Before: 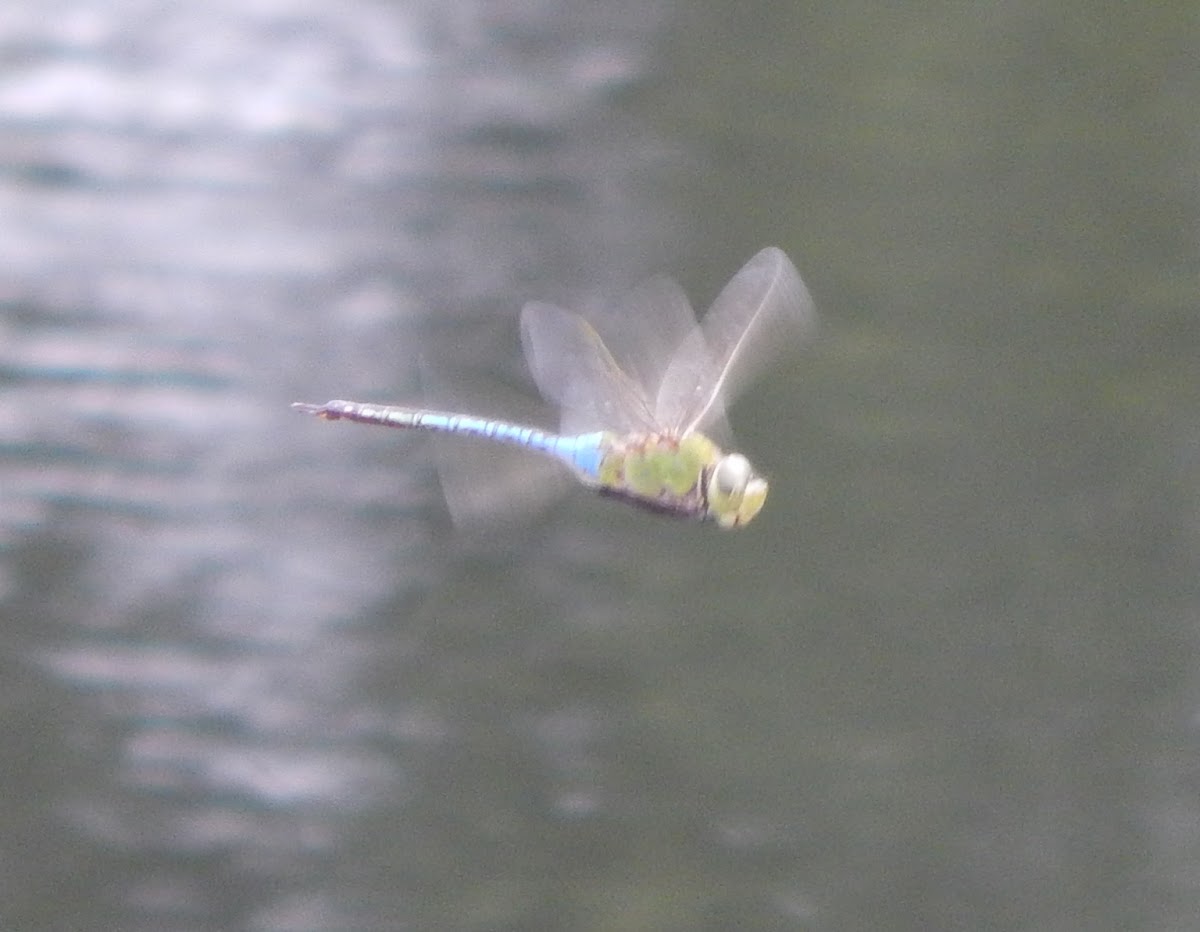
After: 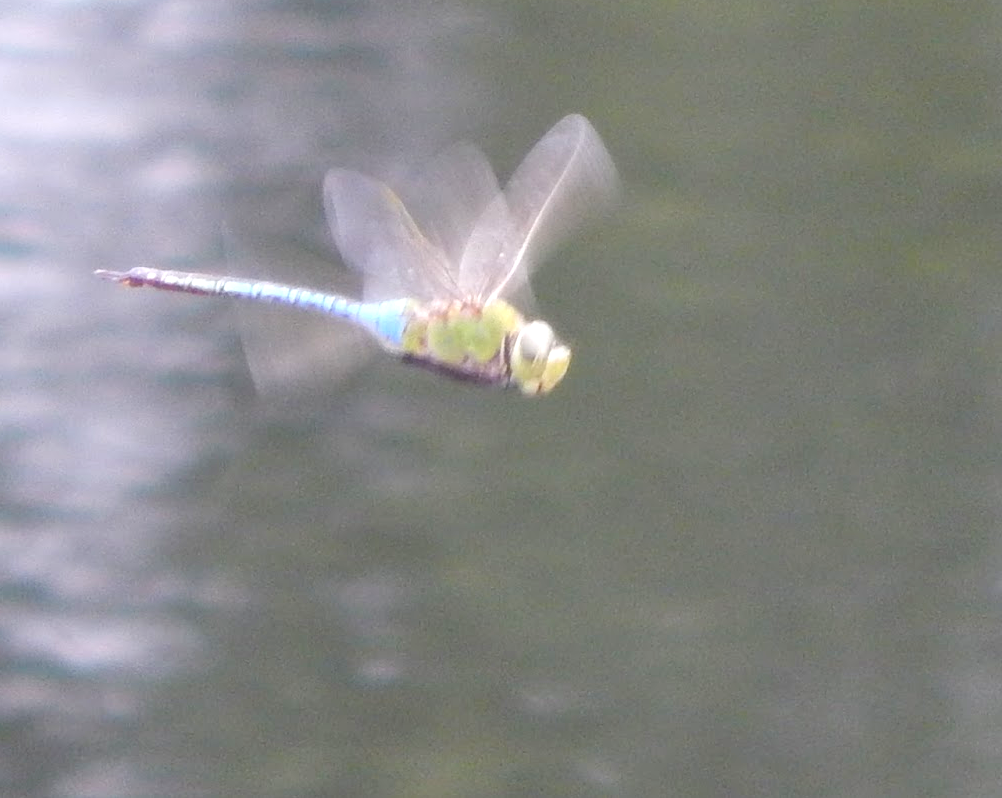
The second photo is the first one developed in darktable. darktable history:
color balance rgb: perceptual saturation grading › global saturation 20%, perceptual saturation grading › highlights -24.912%, perceptual saturation grading › shadows 24.17%, perceptual brilliance grading › highlights 8.37%, perceptual brilliance grading › mid-tones 4.335%, perceptual brilliance grading › shadows 2.417%, global vibrance 20%
crop: left 16.484%, top 14.324%
